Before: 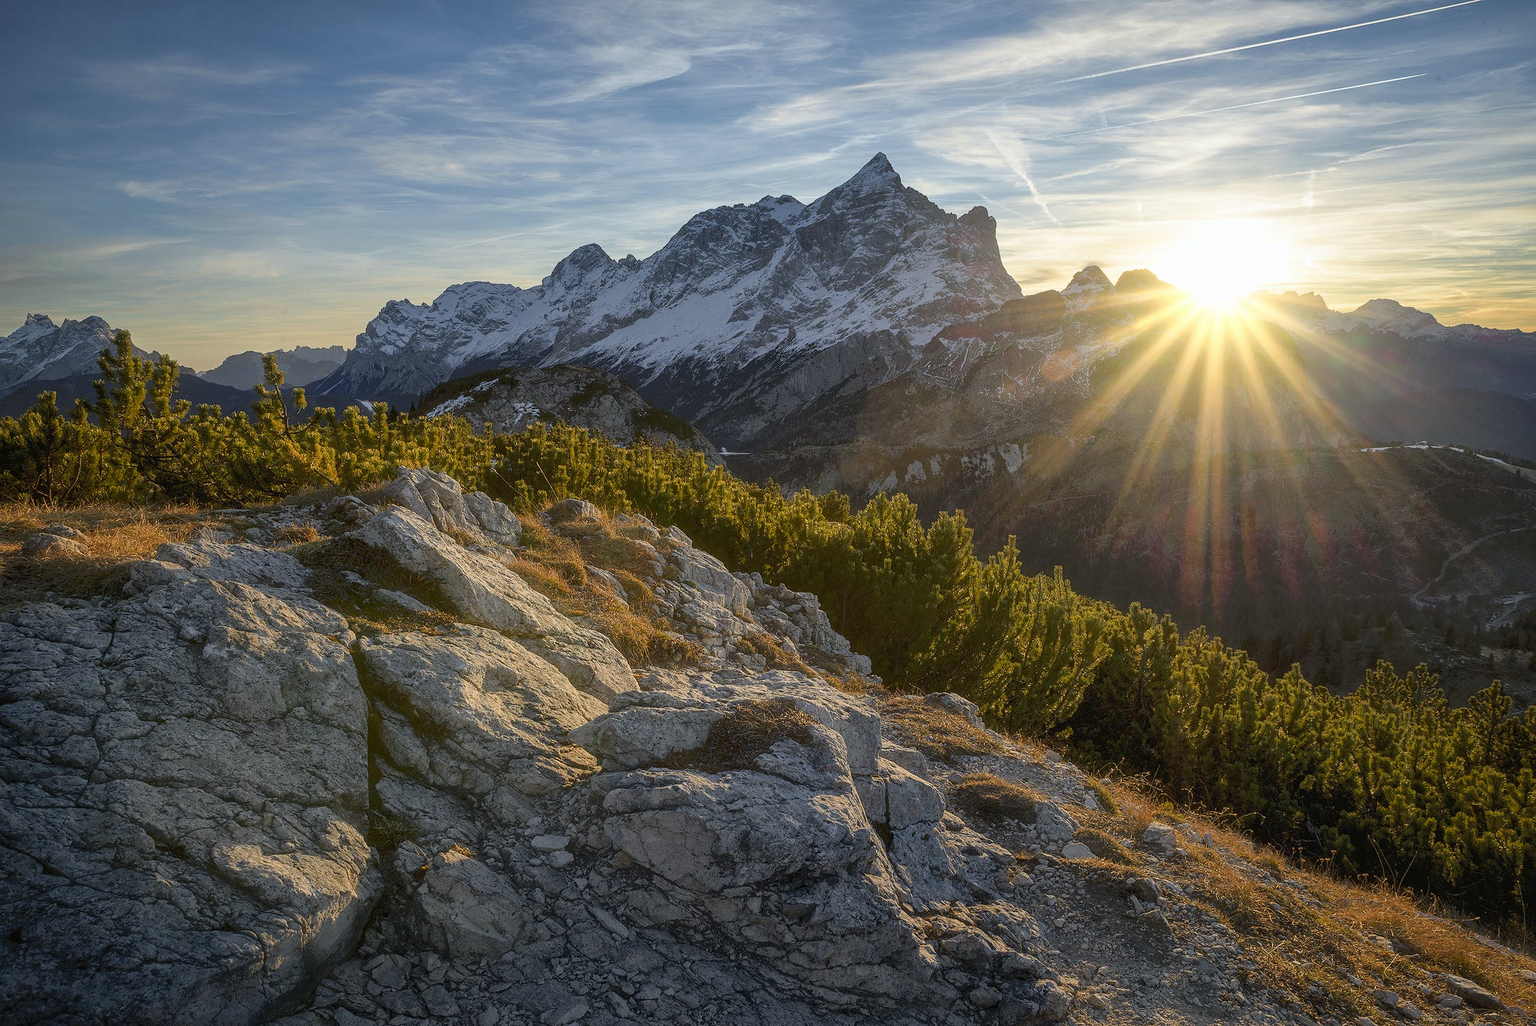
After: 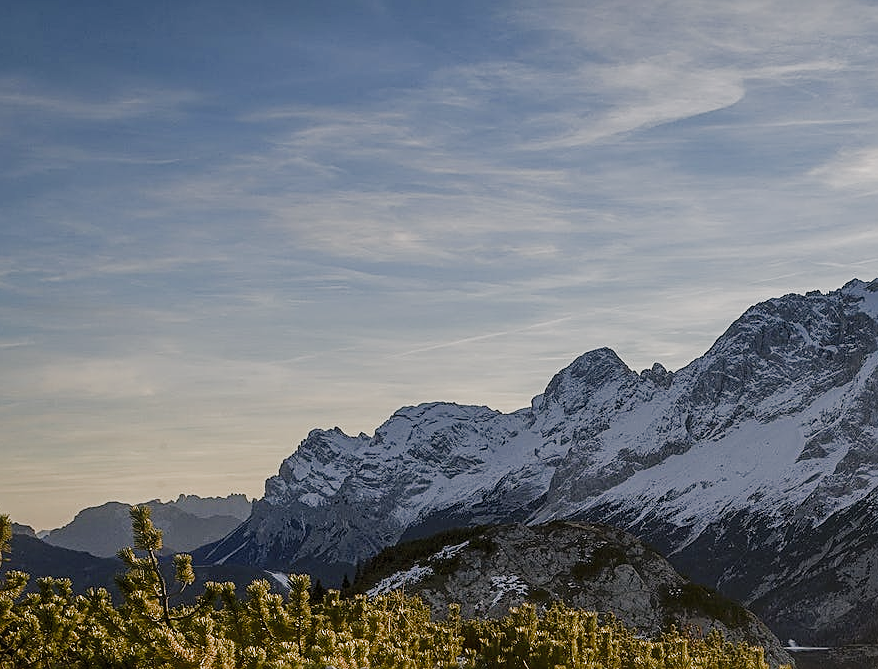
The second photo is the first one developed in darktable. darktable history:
crop and rotate: left 11.165%, top 0.118%, right 48.92%, bottom 54.273%
sharpen: on, module defaults
filmic rgb: black relative exposure -9.53 EV, white relative exposure 3.05 EV, hardness 6.16, add noise in highlights 0.002, color science v3 (2019), use custom middle-gray values true, contrast in highlights soft
color balance rgb: highlights gain › chroma 2.008%, highlights gain › hue 45.53°, perceptual saturation grading › global saturation 0.177%, perceptual saturation grading › highlights -32.218%, perceptual saturation grading › mid-tones 5.297%, perceptual saturation grading › shadows 18.666%, saturation formula JzAzBz (2021)
